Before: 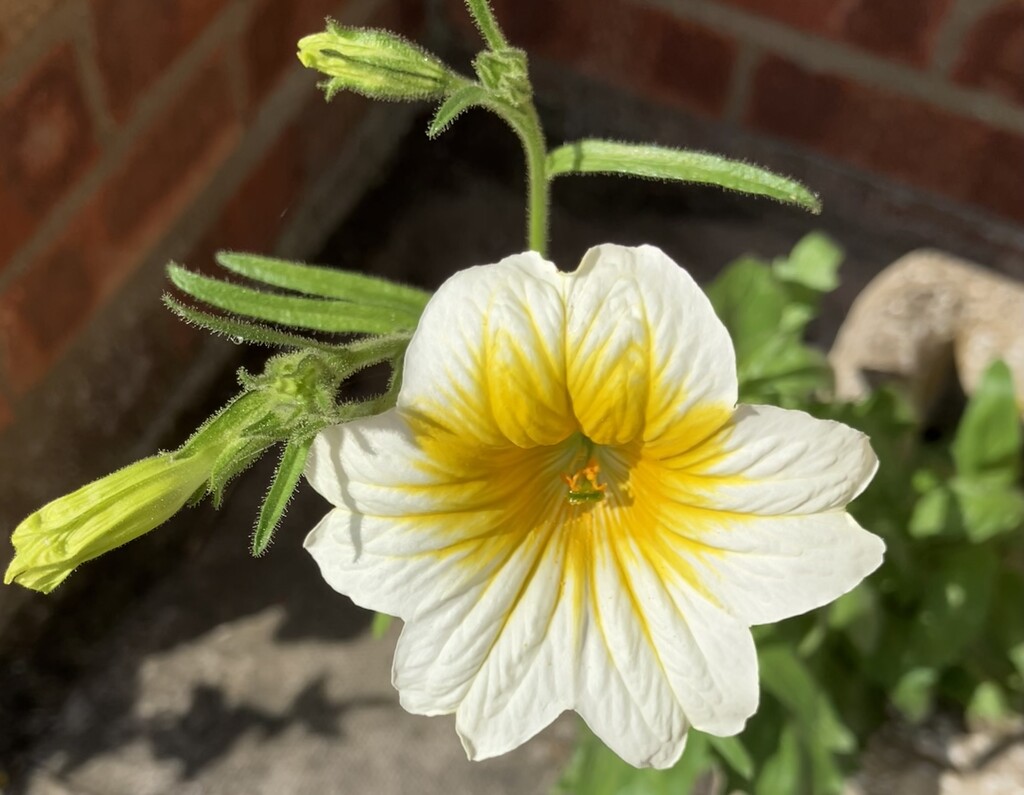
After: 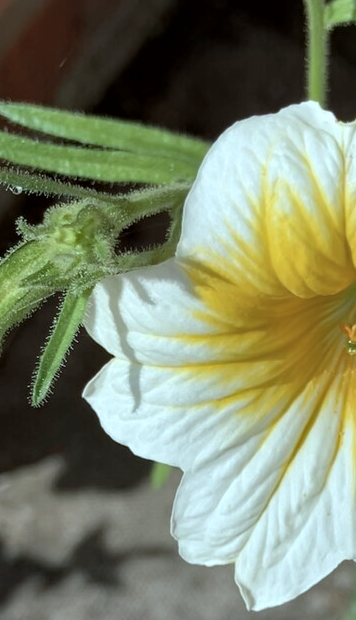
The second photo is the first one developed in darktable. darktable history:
color correction: highlights a* -12.43, highlights b* -17.86, saturation 0.703
haze removal: compatibility mode true, adaptive false
crop and rotate: left 21.625%, top 18.91%, right 43.599%, bottom 2.981%
exposure: black level correction 0.002, compensate exposure bias true, compensate highlight preservation false
